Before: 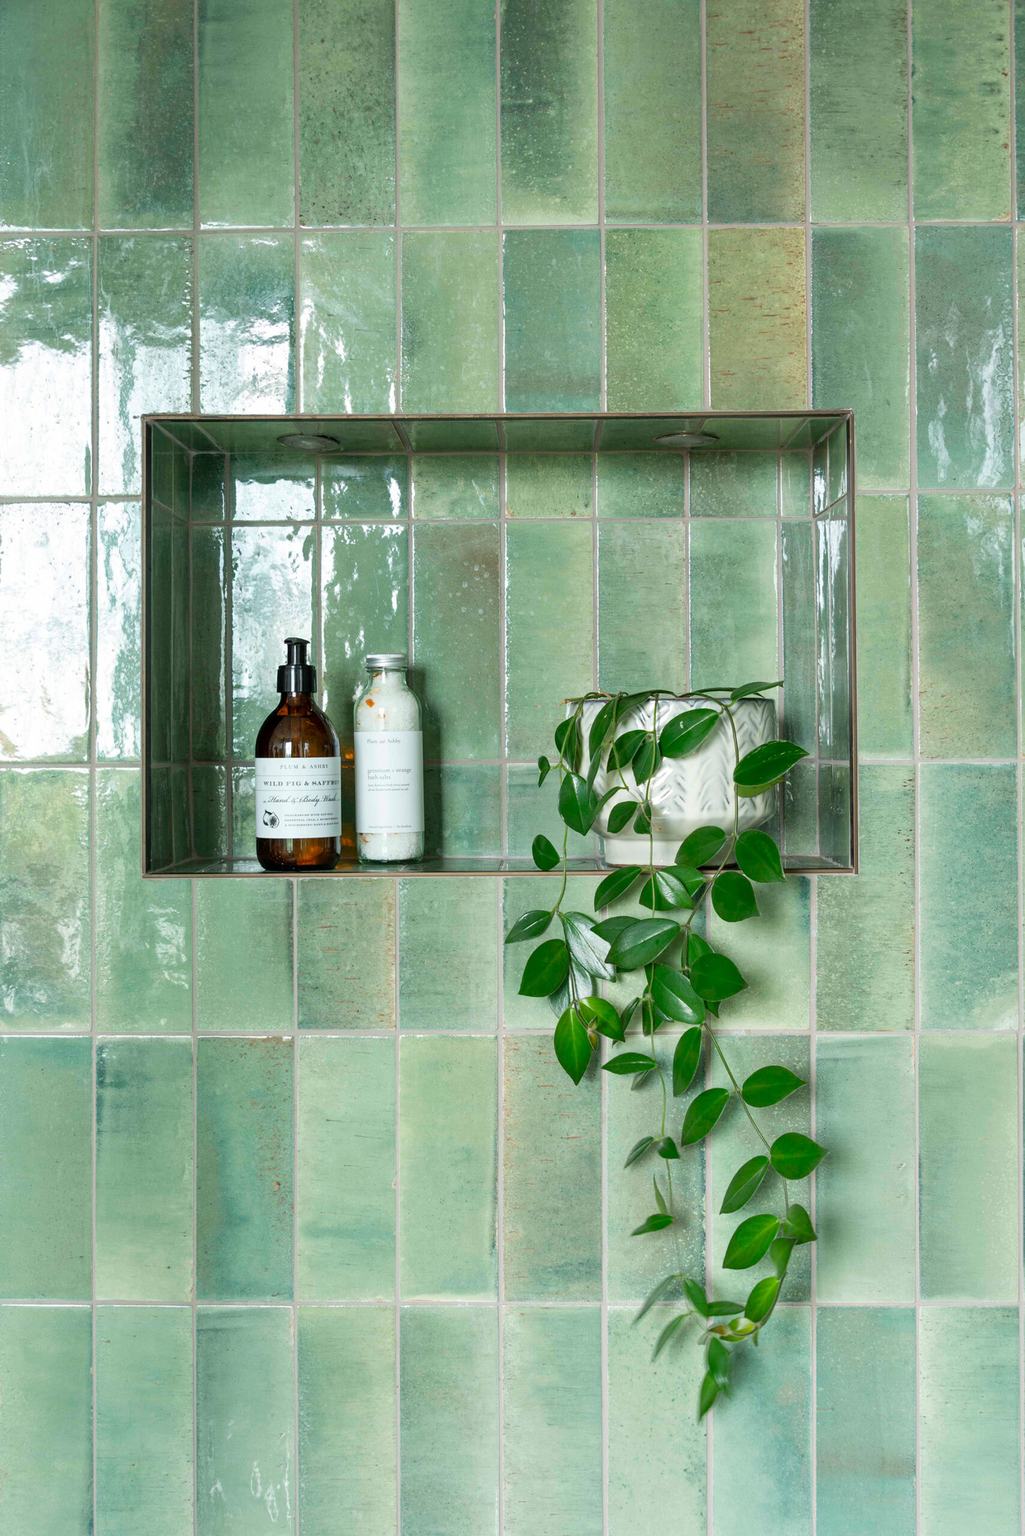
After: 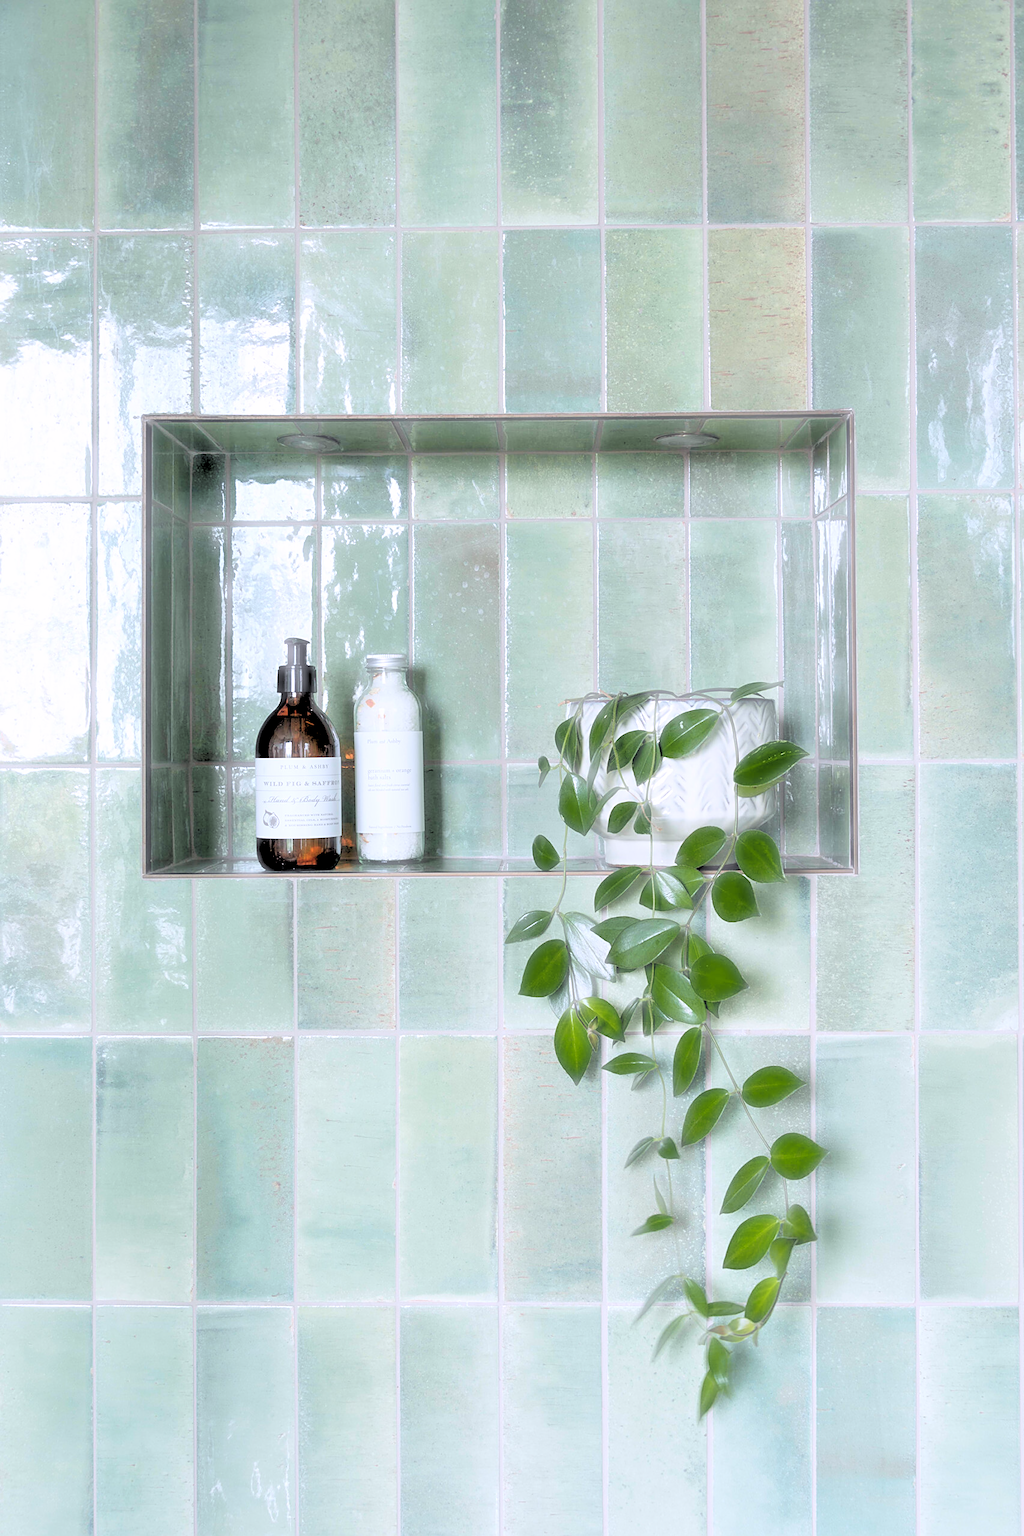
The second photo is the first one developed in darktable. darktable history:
sharpen: on, module defaults
haze removal: strength -0.9, distance 0.225, compatibility mode true, adaptive false
rgb levels: levels [[0.027, 0.429, 0.996], [0, 0.5, 1], [0, 0.5, 1]]
white balance: red 1.004, blue 1.096
color zones: curves: ch2 [(0, 0.5) (0.143, 0.5) (0.286, 0.489) (0.415, 0.421) (0.571, 0.5) (0.714, 0.5) (0.857, 0.5) (1, 0.5)]
